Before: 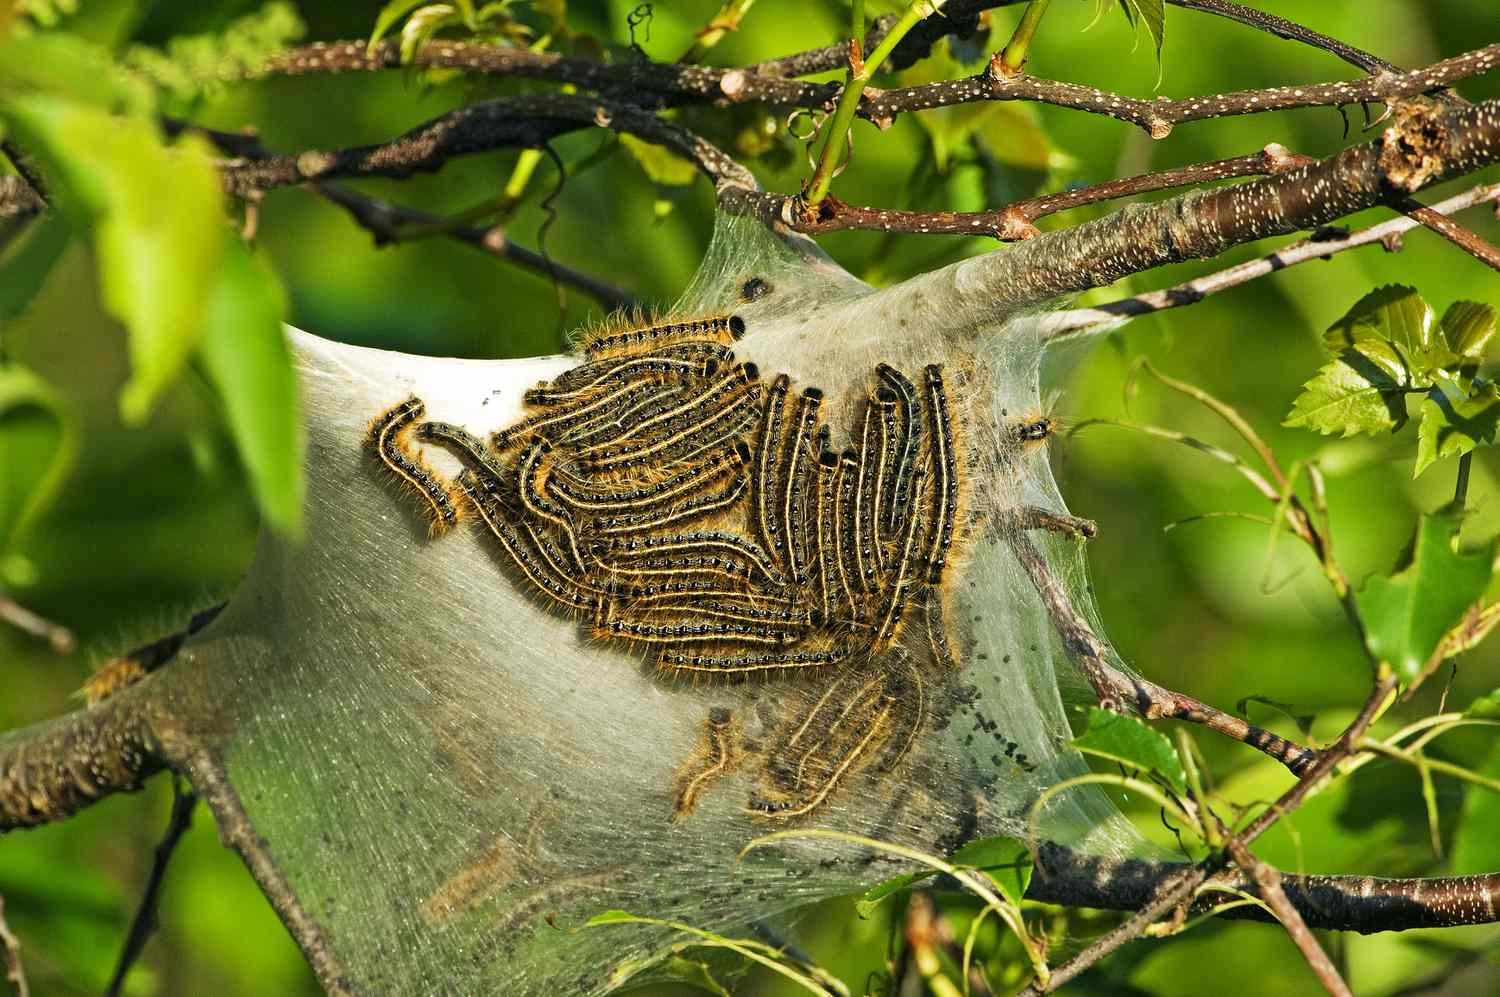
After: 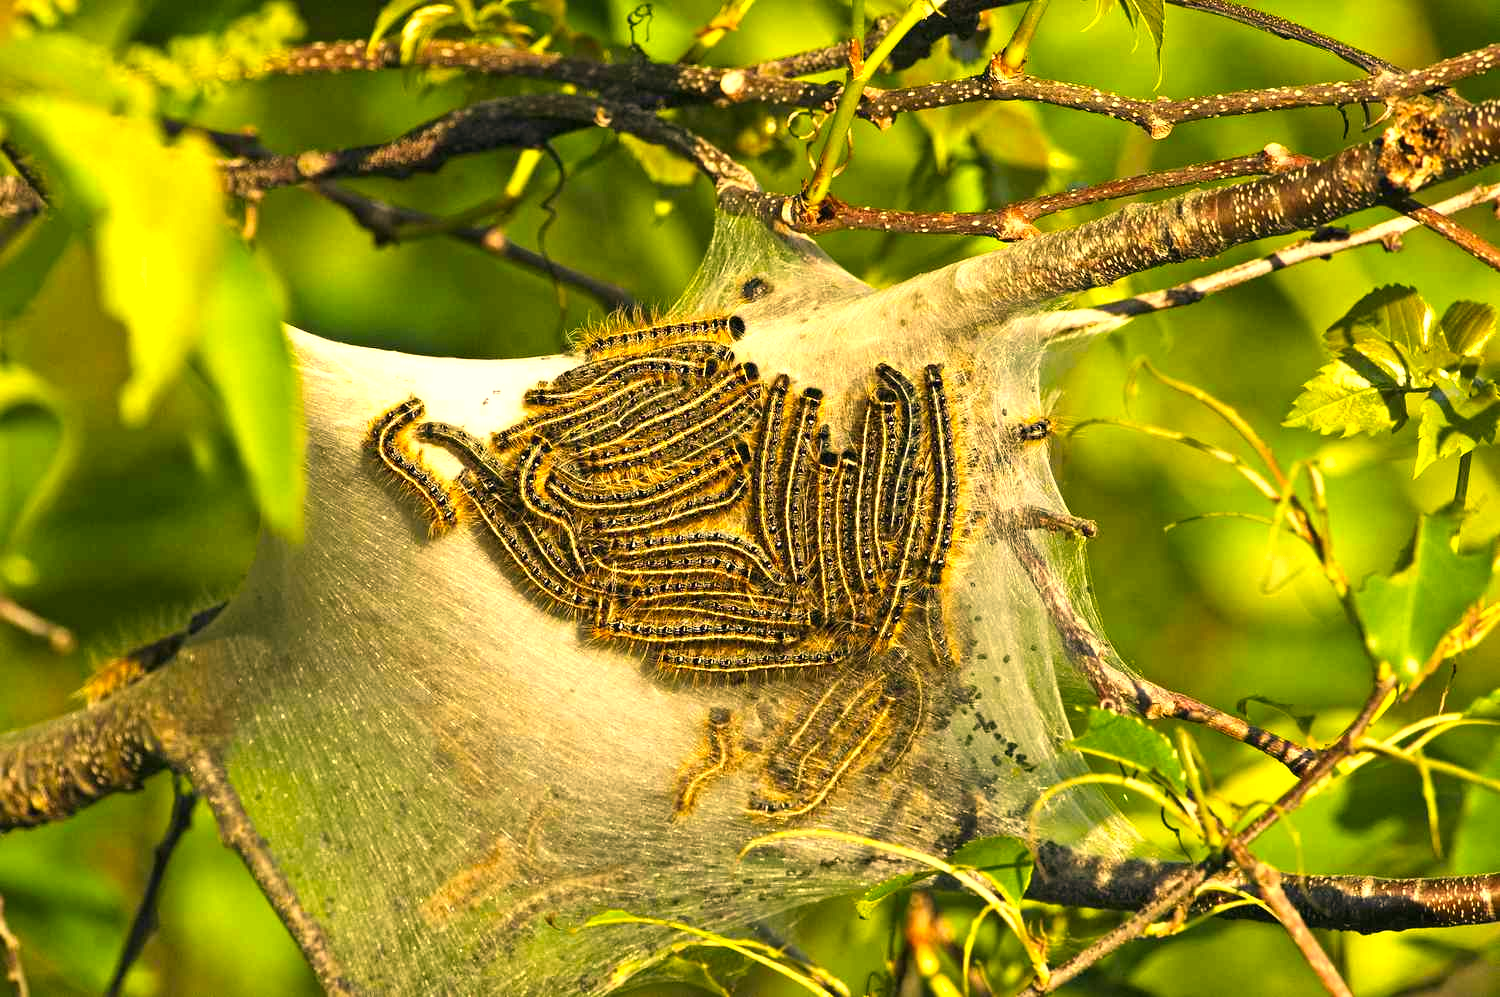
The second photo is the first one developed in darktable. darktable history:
color correction: highlights a* 15, highlights b* 31.55
exposure: black level correction 0, exposure 0.7 EV, compensate exposure bias true, compensate highlight preservation false
